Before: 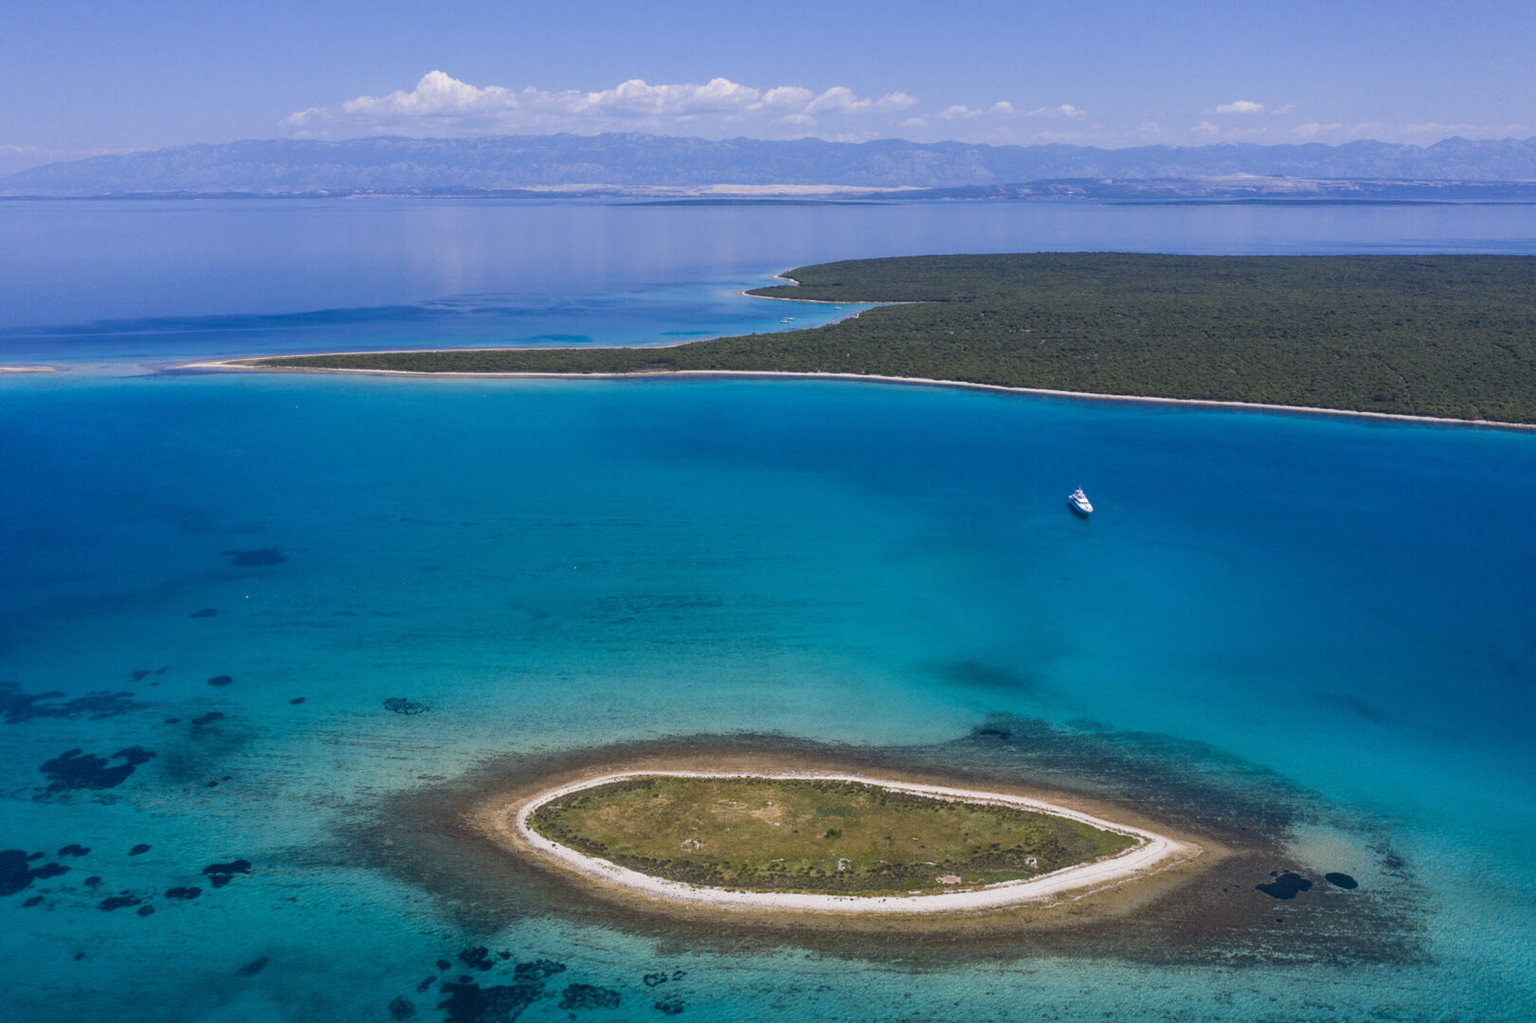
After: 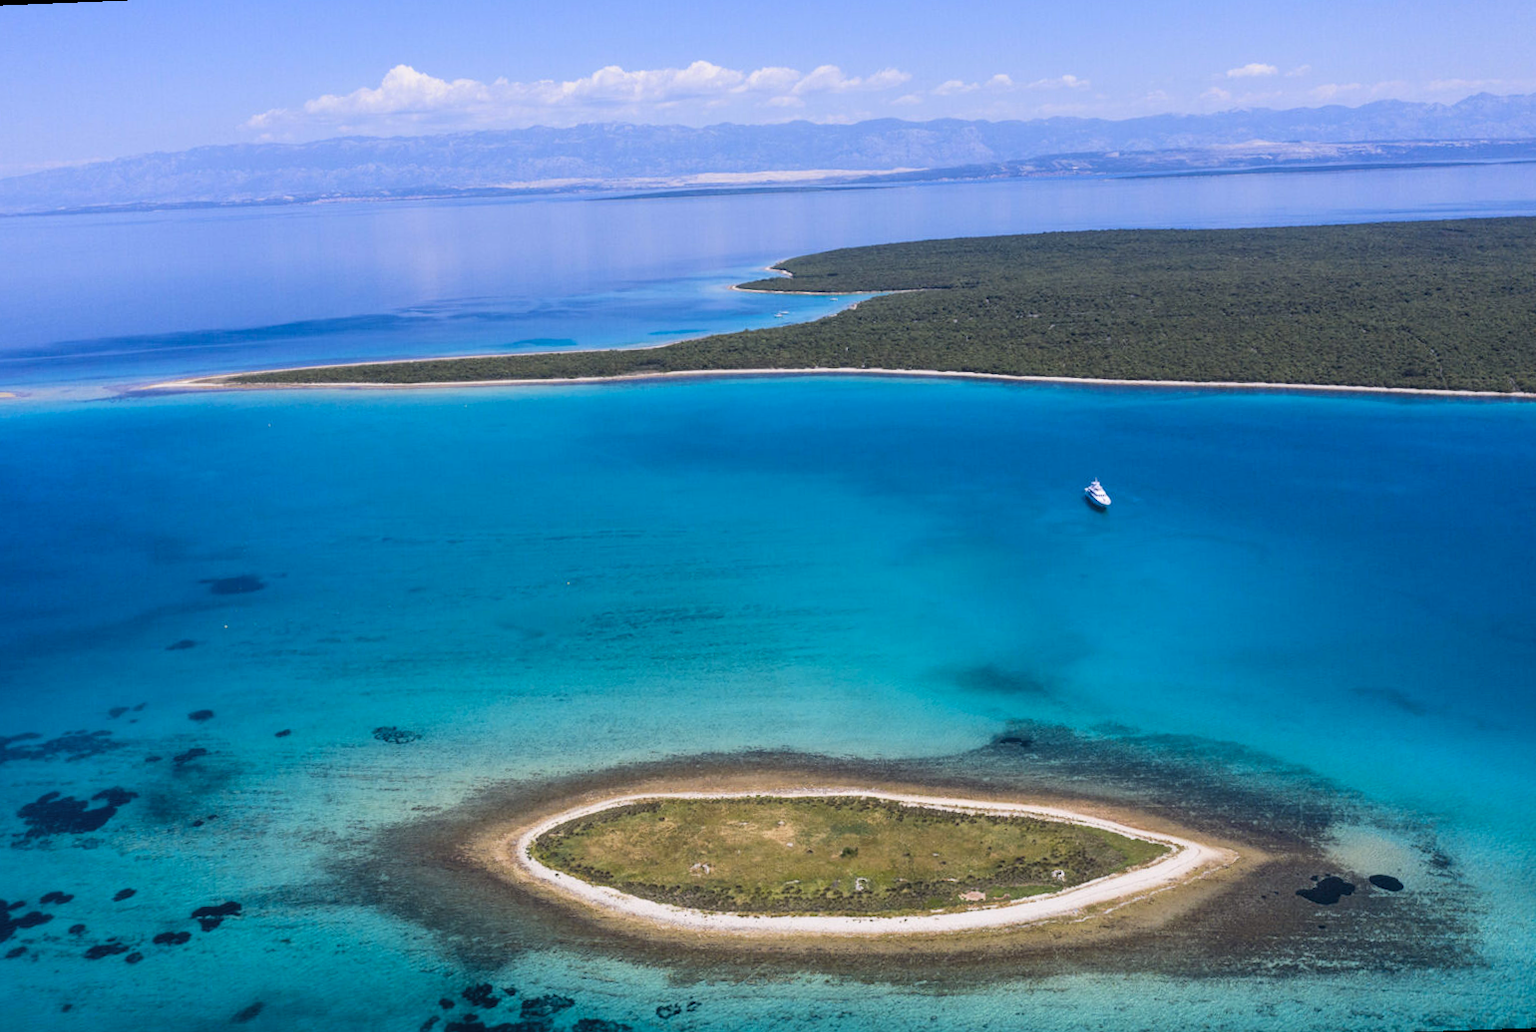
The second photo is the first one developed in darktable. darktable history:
rotate and perspective: rotation -2.12°, lens shift (vertical) 0.009, lens shift (horizontal) -0.008, automatic cropping original format, crop left 0.036, crop right 0.964, crop top 0.05, crop bottom 0.959
exposure: compensate highlight preservation false
tone curve: curves: ch0 [(0, 0) (0.004, 0.001) (0.133, 0.112) (0.325, 0.362) (0.832, 0.893) (1, 1)], color space Lab, linked channels, preserve colors none
